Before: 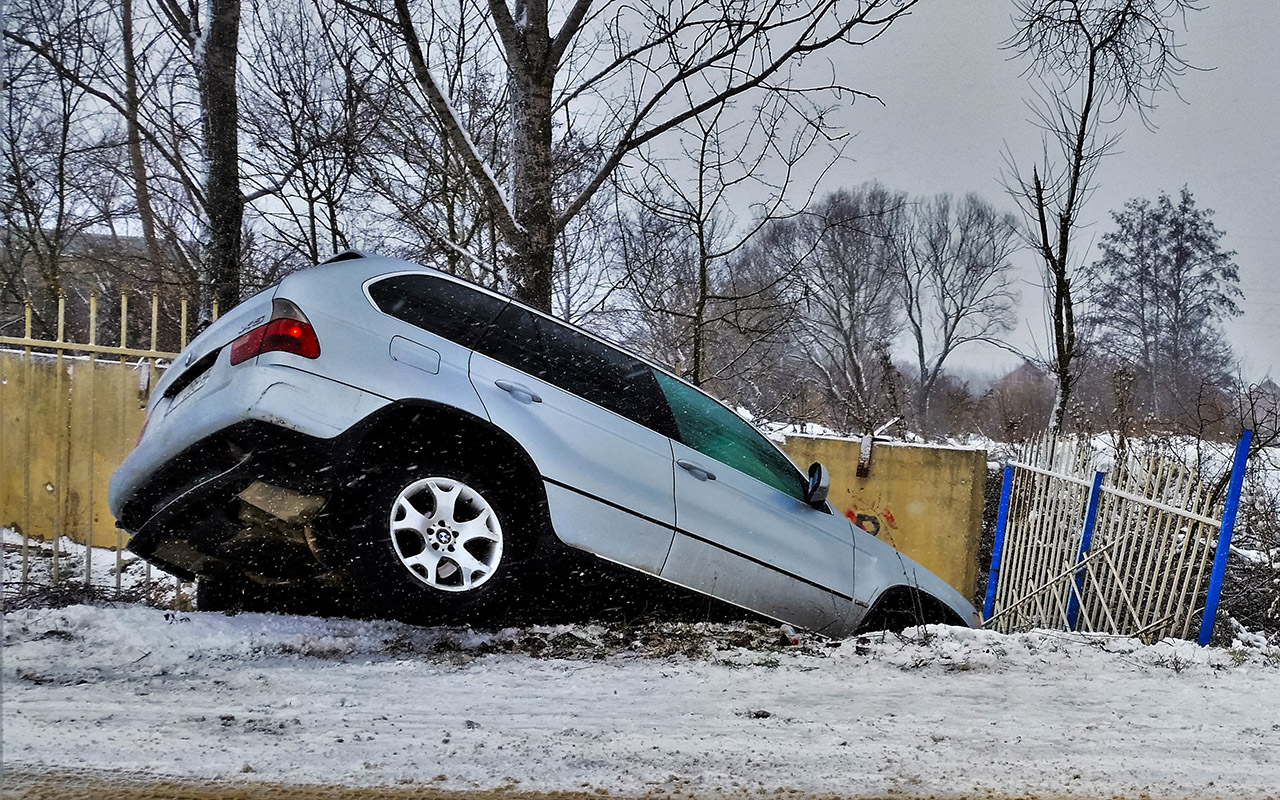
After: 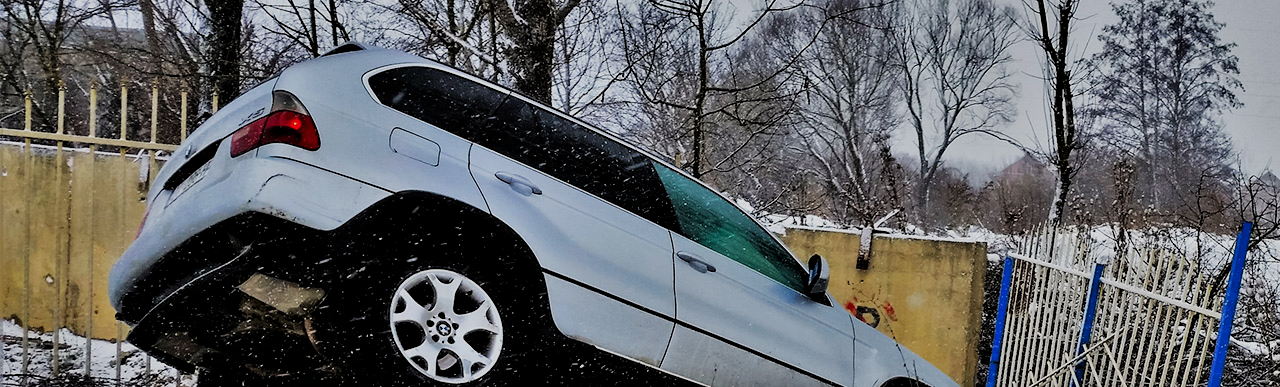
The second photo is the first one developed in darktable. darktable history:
crop and rotate: top 26.056%, bottom 25.543%
filmic rgb: black relative exposure -7.65 EV, white relative exposure 4.56 EV, hardness 3.61
contrast equalizer: octaves 7, y [[0.6 ×6], [0.55 ×6], [0 ×6], [0 ×6], [0 ×6]], mix 0.3
